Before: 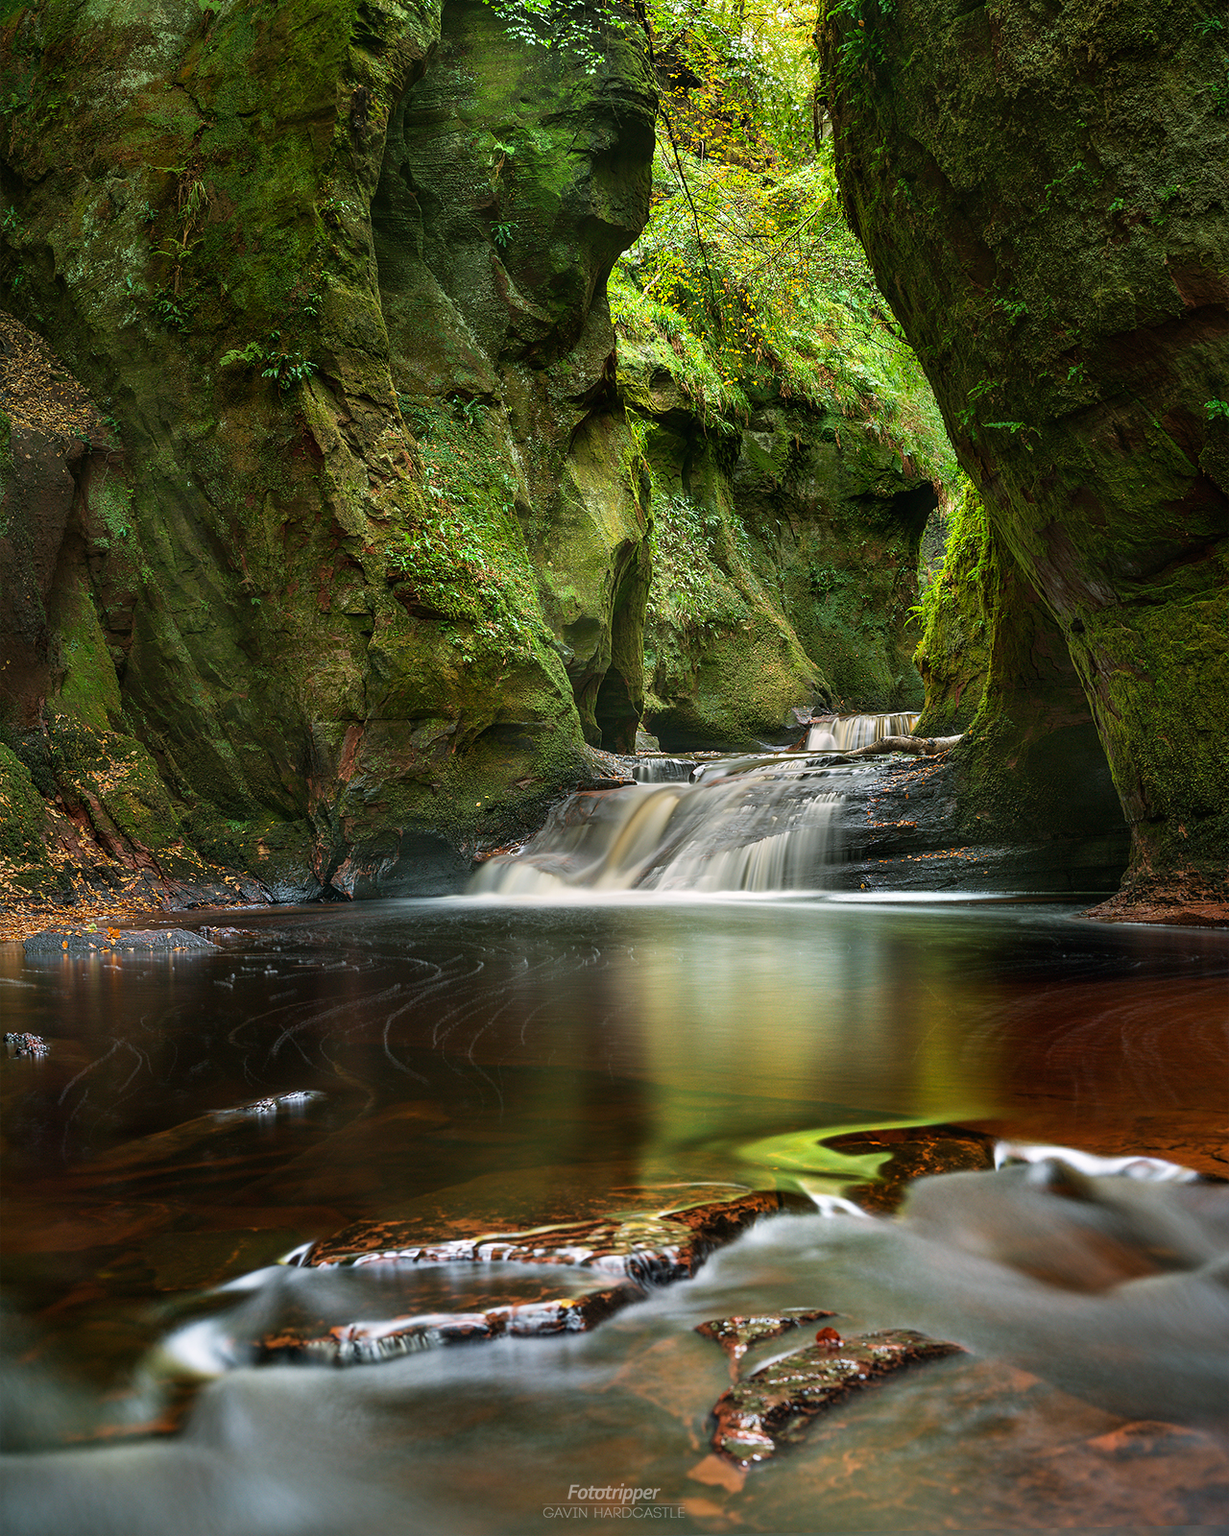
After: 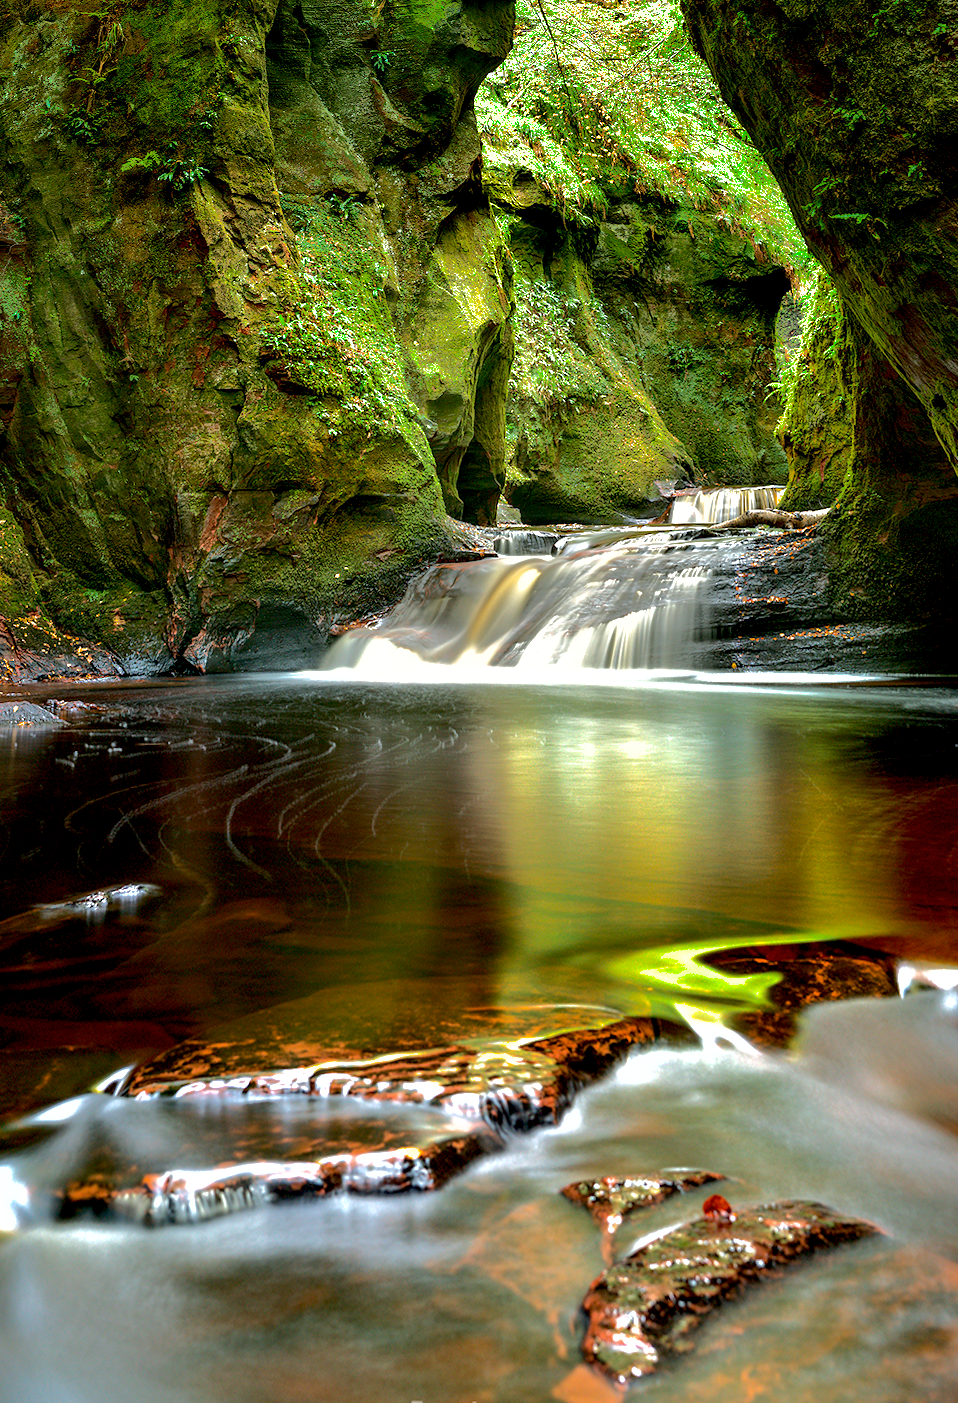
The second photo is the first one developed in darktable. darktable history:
crop: left 3.305%, top 6.436%, right 6.389%, bottom 3.258%
tone equalizer: on, module defaults
rotate and perspective: rotation 0.72°, lens shift (vertical) -0.352, lens shift (horizontal) -0.051, crop left 0.152, crop right 0.859, crop top 0.019, crop bottom 0.964
shadows and highlights: shadows -19.91, highlights -73.15
exposure: black level correction 0.01, exposure 1 EV, compensate highlight preservation false
